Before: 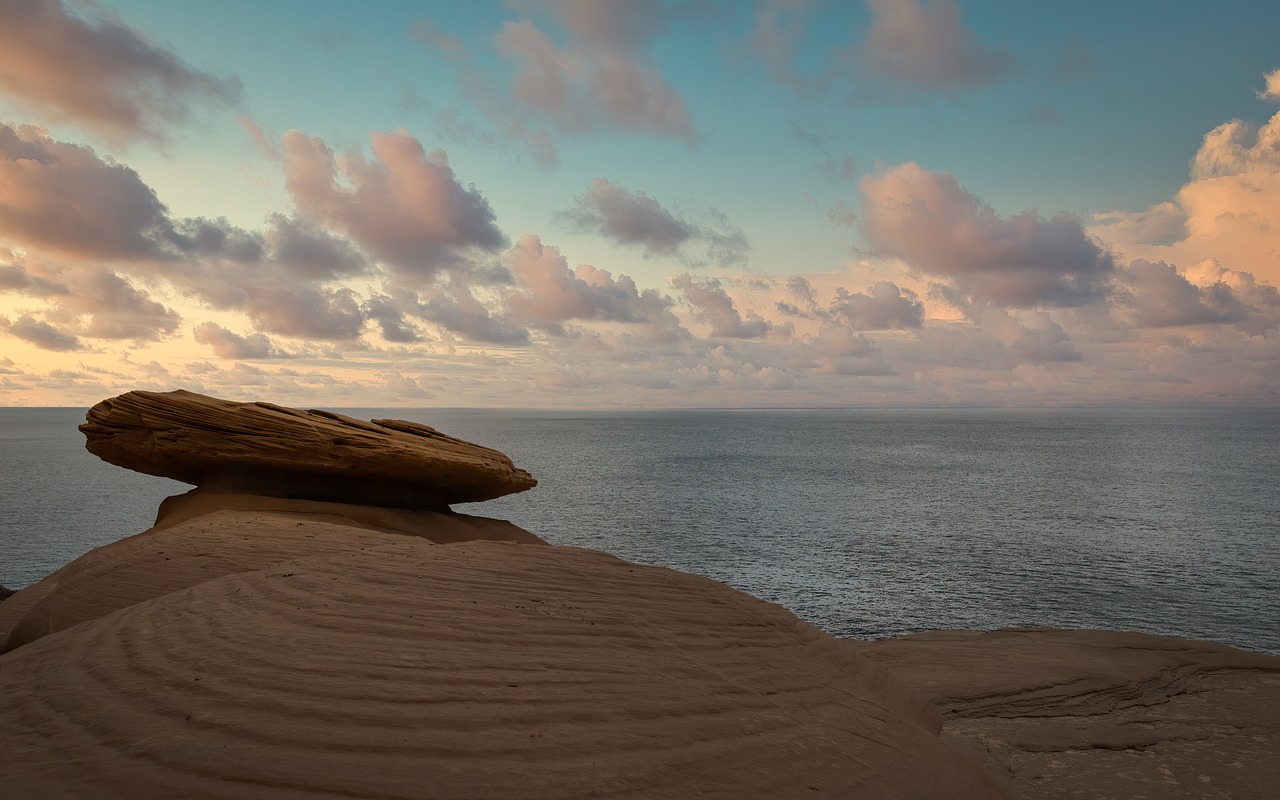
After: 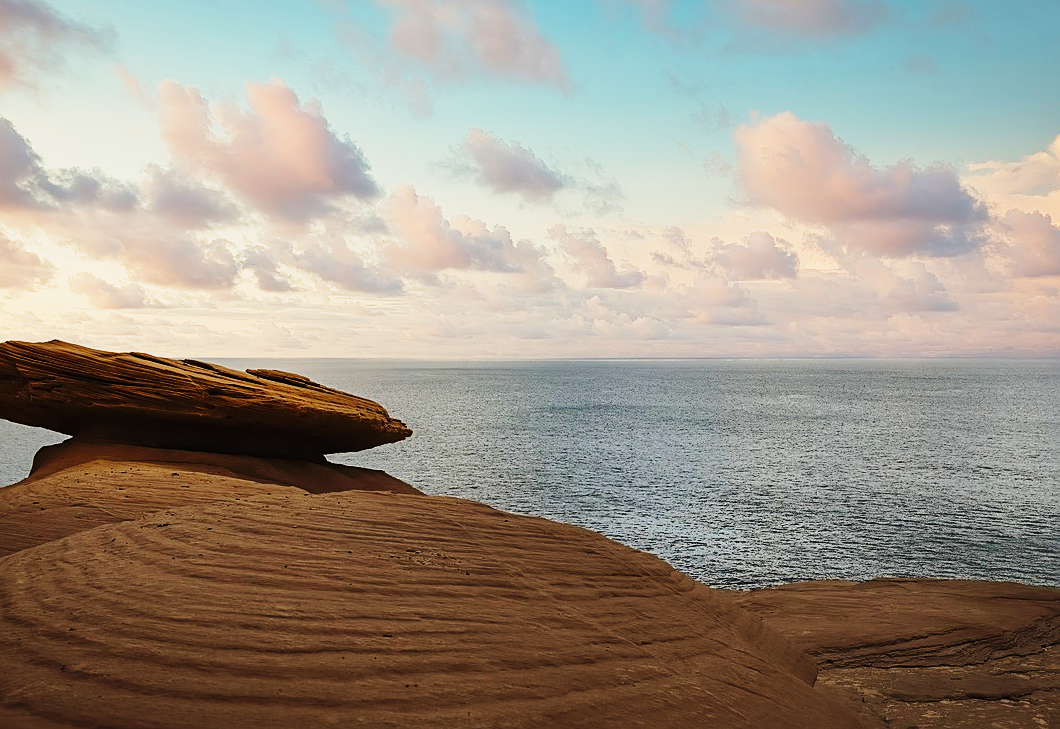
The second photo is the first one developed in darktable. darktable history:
sharpen: on, module defaults
crop: left 9.814%, top 6.328%, right 7.348%, bottom 2.486%
base curve: curves: ch0 [(0, 0) (0.028, 0.03) (0.121, 0.232) (0.46, 0.748) (0.859, 0.968) (1, 1)], preserve colors none
velvia: on, module defaults
tone curve: curves: ch0 [(0, 0.011) (0.139, 0.106) (0.295, 0.271) (0.499, 0.523) (0.739, 0.782) (0.857, 0.879) (1, 0.967)]; ch1 [(0, 0) (0.291, 0.229) (0.394, 0.365) (0.469, 0.456) (0.495, 0.497) (0.524, 0.53) (0.588, 0.62) (0.725, 0.779) (1, 1)]; ch2 [(0, 0) (0.125, 0.089) (0.35, 0.317) (0.437, 0.42) (0.502, 0.499) (0.537, 0.551) (0.613, 0.636) (1, 1)], preserve colors none
